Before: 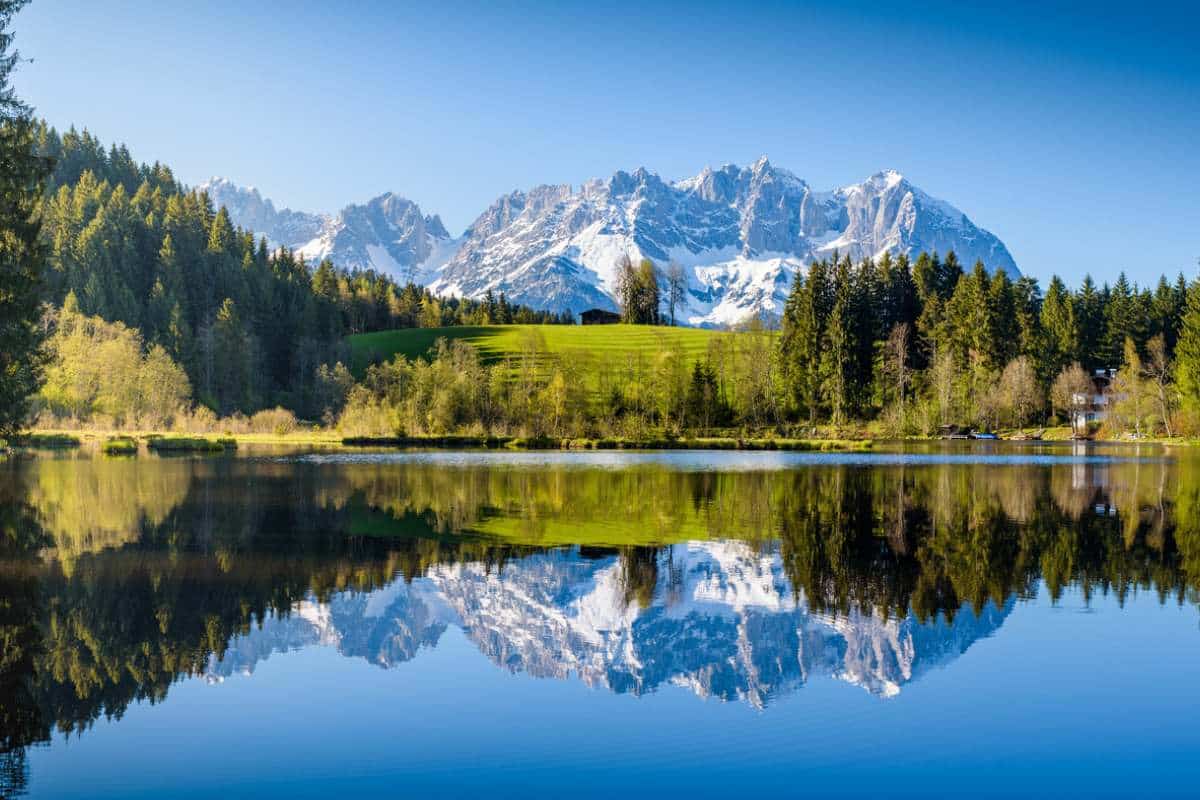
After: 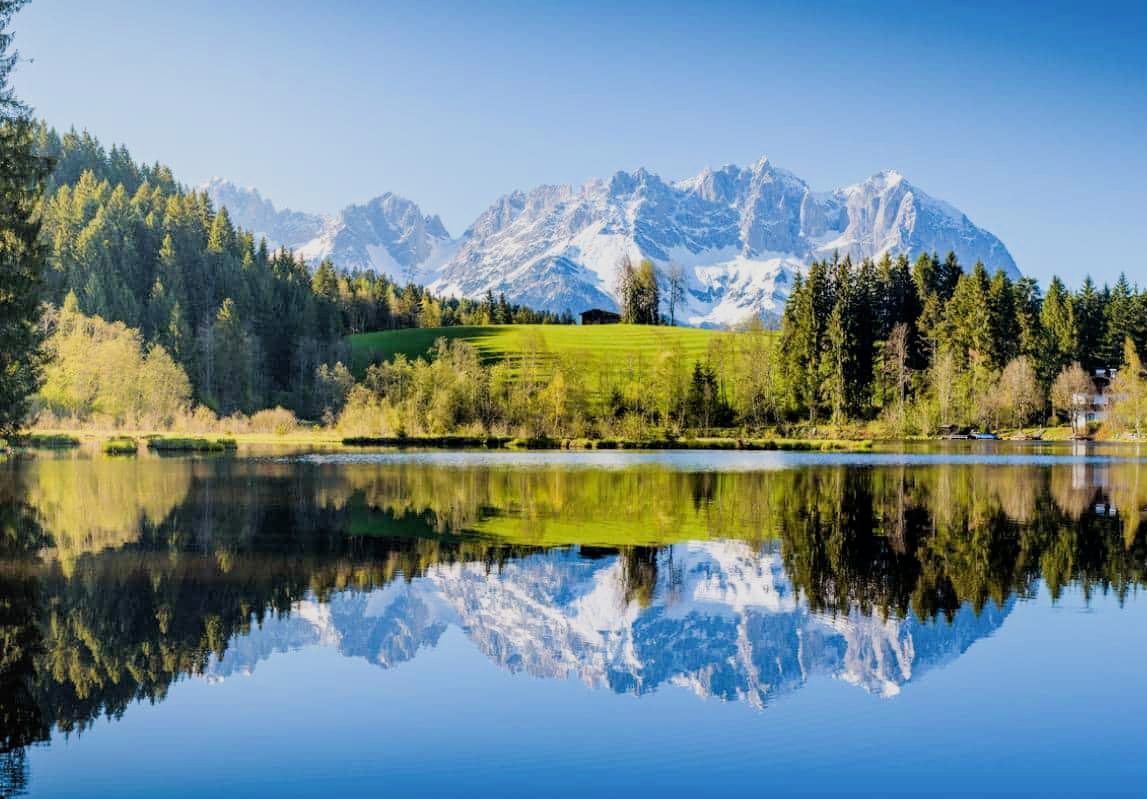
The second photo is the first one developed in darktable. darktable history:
crop: right 4.346%, bottom 0.042%
filmic rgb: black relative exposure -7.65 EV, white relative exposure 4.56 EV, hardness 3.61, iterations of high-quality reconstruction 0
exposure: exposure 0.605 EV, compensate highlight preservation false
